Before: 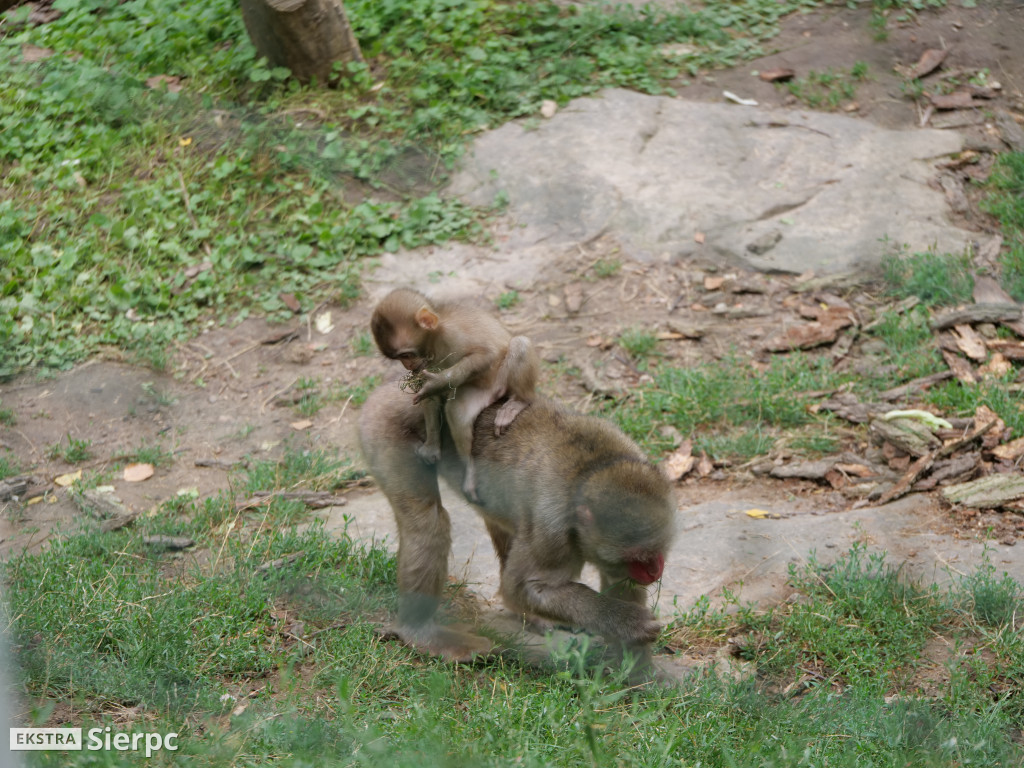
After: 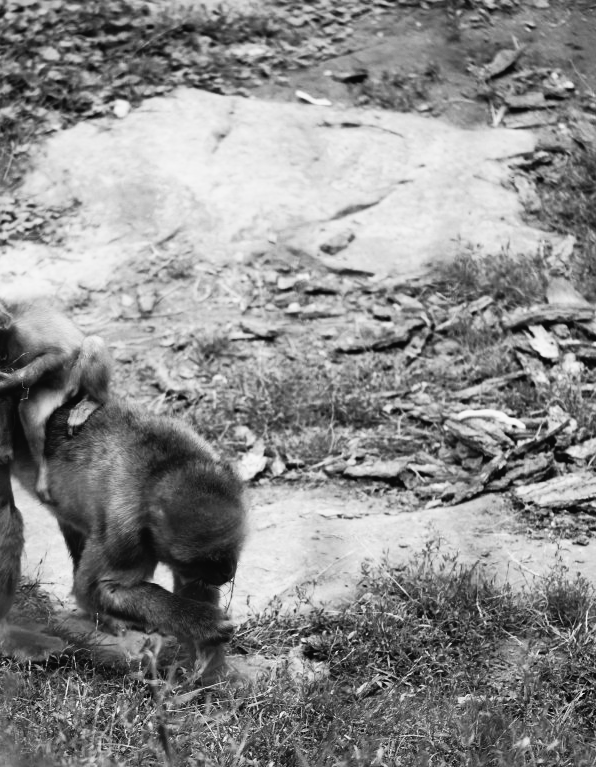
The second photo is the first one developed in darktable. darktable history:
exposure: exposure 0.169 EV, compensate highlight preservation false
crop: left 41.714%
shadows and highlights: shadows 47.55, highlights -41.55, soften with gaussian
color balance rgb: linear chroma grading › global chroma 15.59%, perceptual saturation grading › global saturation 0.502%, perceptual saturation grading › mid-tones 6.211%, perceptual saturation grading › shadows 71.622%
filmic rgb: black relative exposure -8.25 EV, white relative exposure 2.2 EV, target white luminance 99.982%, hardness 7.07, latitude 74.64%, contrast 1.315, highlights saturation mix -2.01%, shadows ↔ highlights balance 30.57%
tone curve: curves: ch0 [(0, 0.023) (0.132, 0.075) (0.251, 0.186) (0.463, 0.461) (0.662, 0.757) (0.854, 0.909) (1, 0.973)]; ch1 [(0, 0) (0.447, 0.411) (0.483, 0.469) (0.498, 0.496) (0.518, 0.514) (0.561, 0.579) (0.604, 0.645) (0.669, 0.73) (0.819, 0.93) (1, 1)]; ch2 [(0, 0) (0.307, 0.315) (0.425, 0.438) (0.483, 0.477) (0.503, 0.503) (0.526, 0.534) (0.567, 0.569) (0.617, 0.674) (0.703, 0.797) (0.985, 0.966)], preserve colors none
color calibration: output gray [0.246, 0.254, 0.501, 0], illuminant as shot in camera, x 0.358, y 0.373, temperature 4628.91 K
tone equalizer: on, module defaults
